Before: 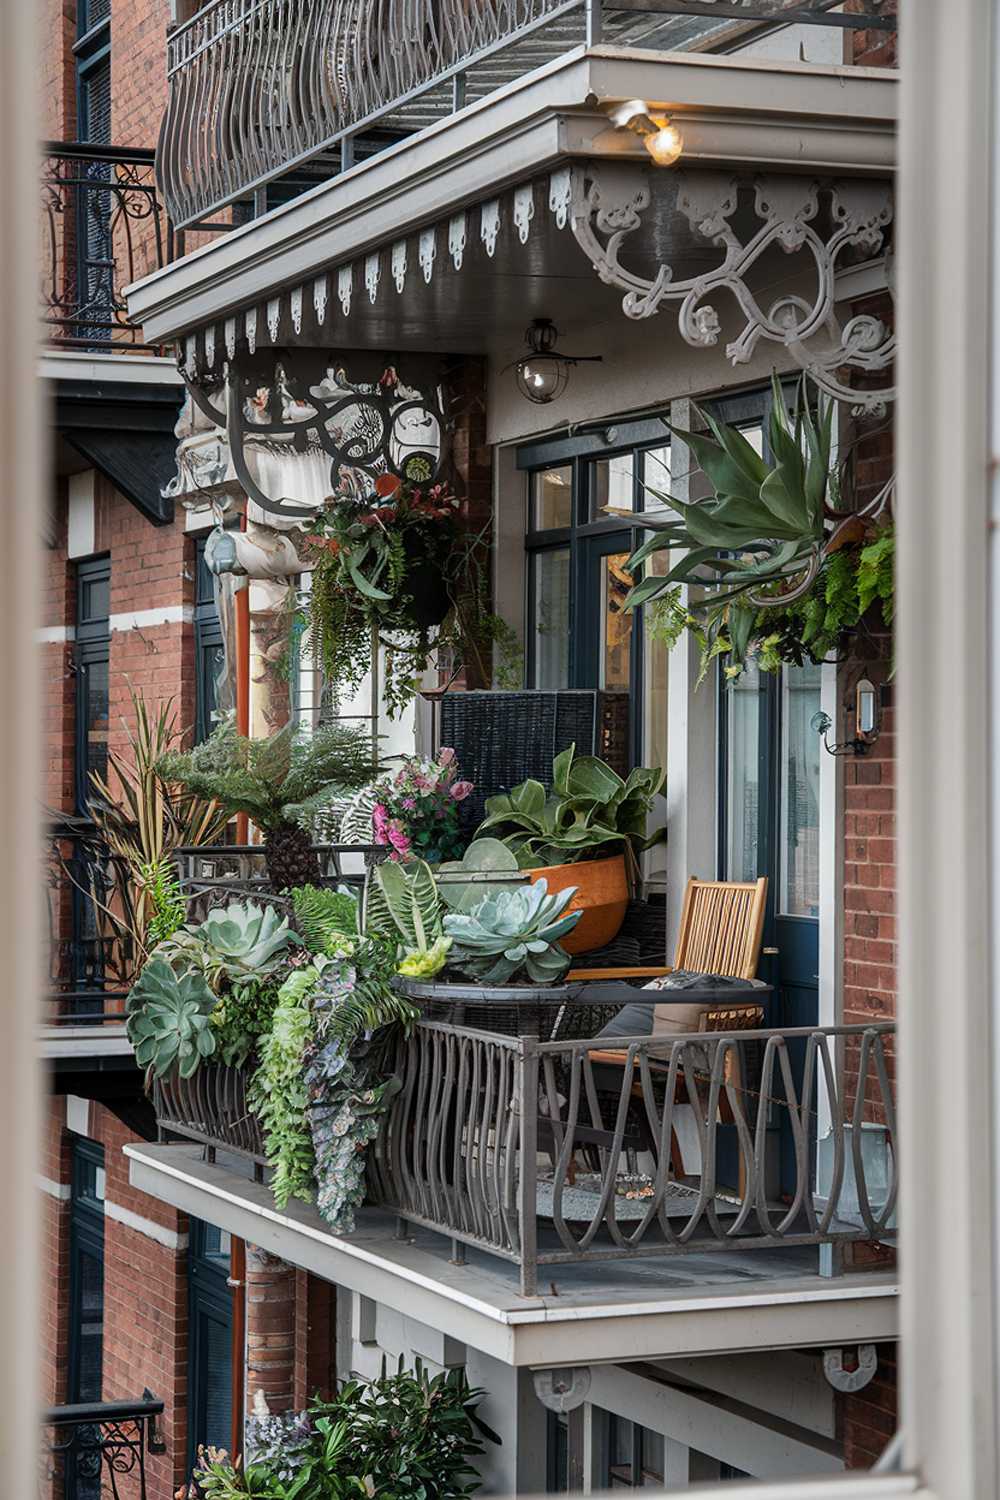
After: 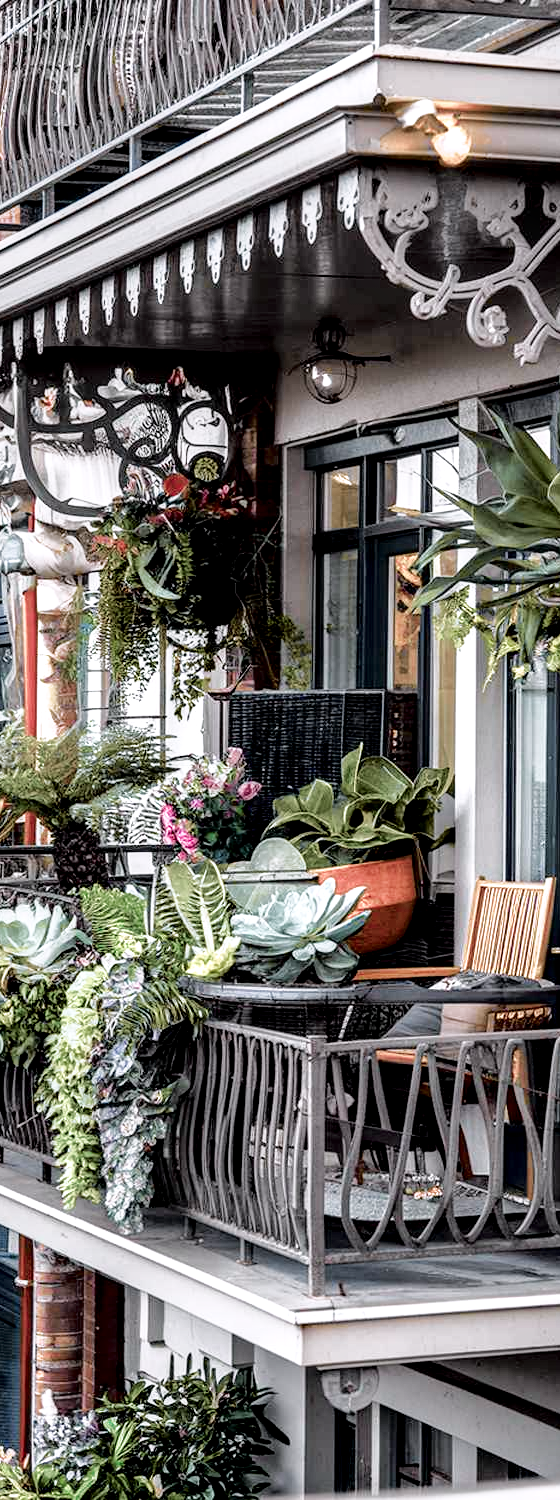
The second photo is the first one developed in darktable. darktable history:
crop: left 21.229%, right 22.676%
tone curve: curves: ch0 [(0, 0) (0.105, 0.044) (0.195, 0.128) (0.283, 0.283) (0.384, 0.404) (0.485, 0.531) (0.638, 0.681) (0.795, 0.879) (1, 0.977)]; ch1 [(0, 0) (0.161, 0.092) (0.35, 0.33) (0.379, 0.401) (0.456, 0.469) (0.498, 0.503) (0.531, 0.537) (0.596, 0.621) (0.635, 0.671) (1, 1)]; ch2 [(0, 0) (0.371, 0.362) (0.437, 0.437) (0.483, 0.484) (0.53, 0.515) (0.56, 0.58) (0.622, 0.606) (1, 1)], color space Lab, independent channels, preserve colors none
color correction: highlights a* 0.062, highlights b* -0.613
local contrast: detail 135%, midtone range 0.748
filmic rgb: black relative exposure -9.59 EV, white relative exposure 3.06 EV, hardness 6.1, color science v5 (2021), contrast in shadows safe, contrast in highlights safe
color balance rgb: highlights gain › chroma 0.119%, highlights gain › hue 332.33°, perceptual saturation grading › global saturation 2.677%, perceptual brilliance grading › global brilliance 9.372%, perceptual brilliance grading › shadows 15.528%
exposure: exposure 0.087 EV, compensate highlight preservation false
